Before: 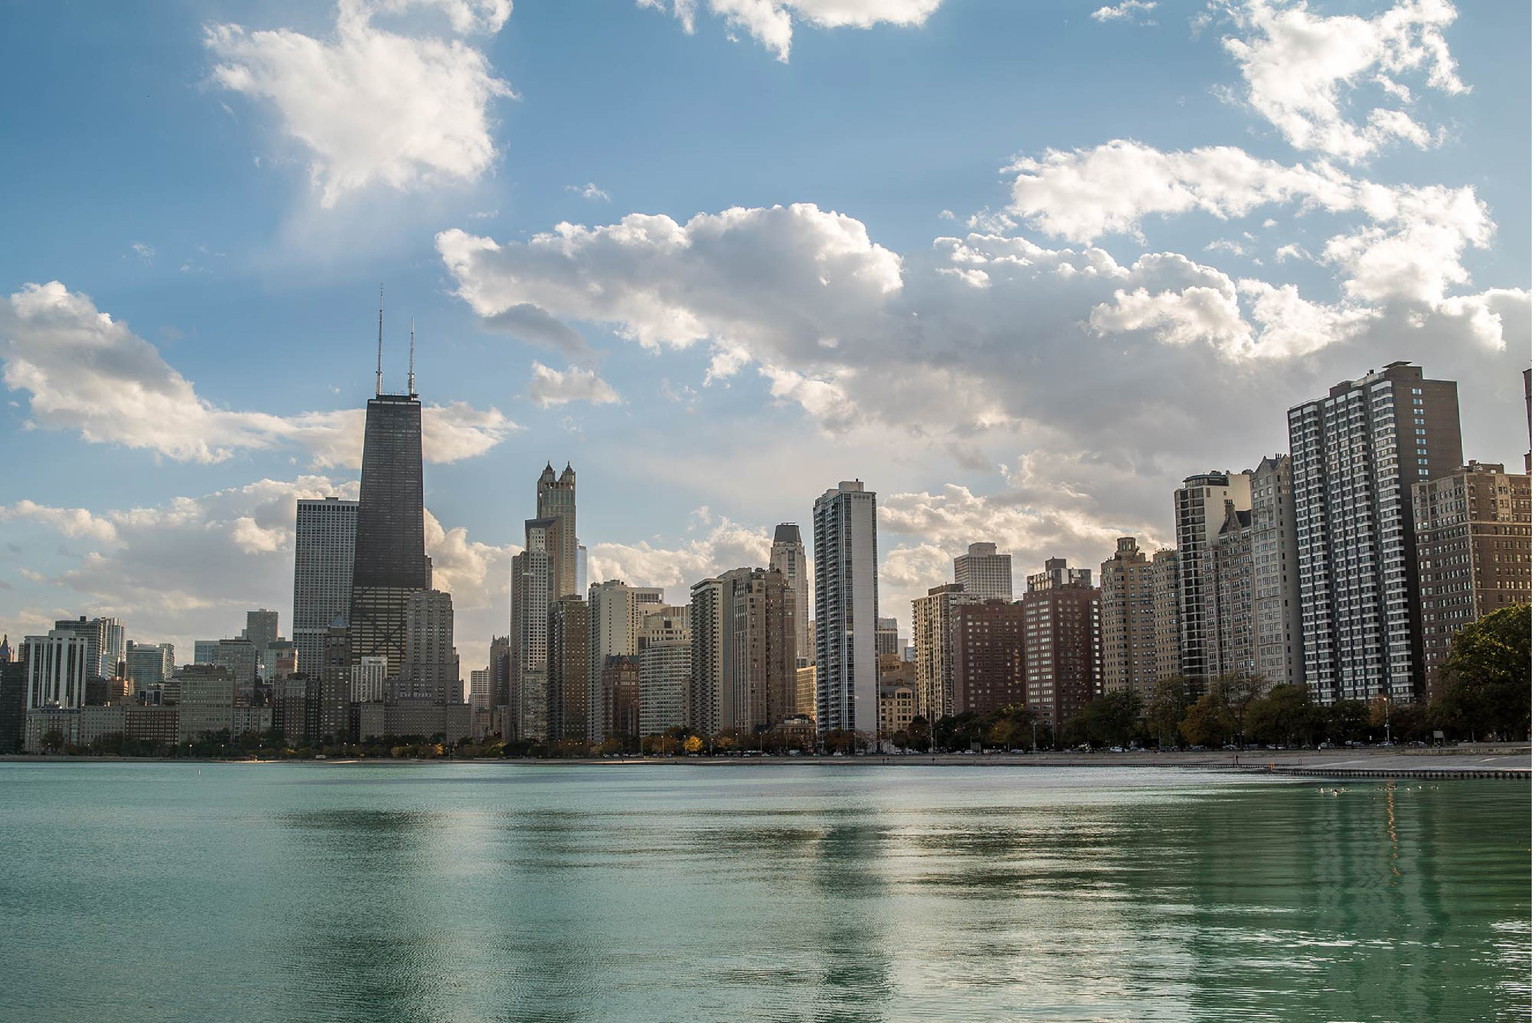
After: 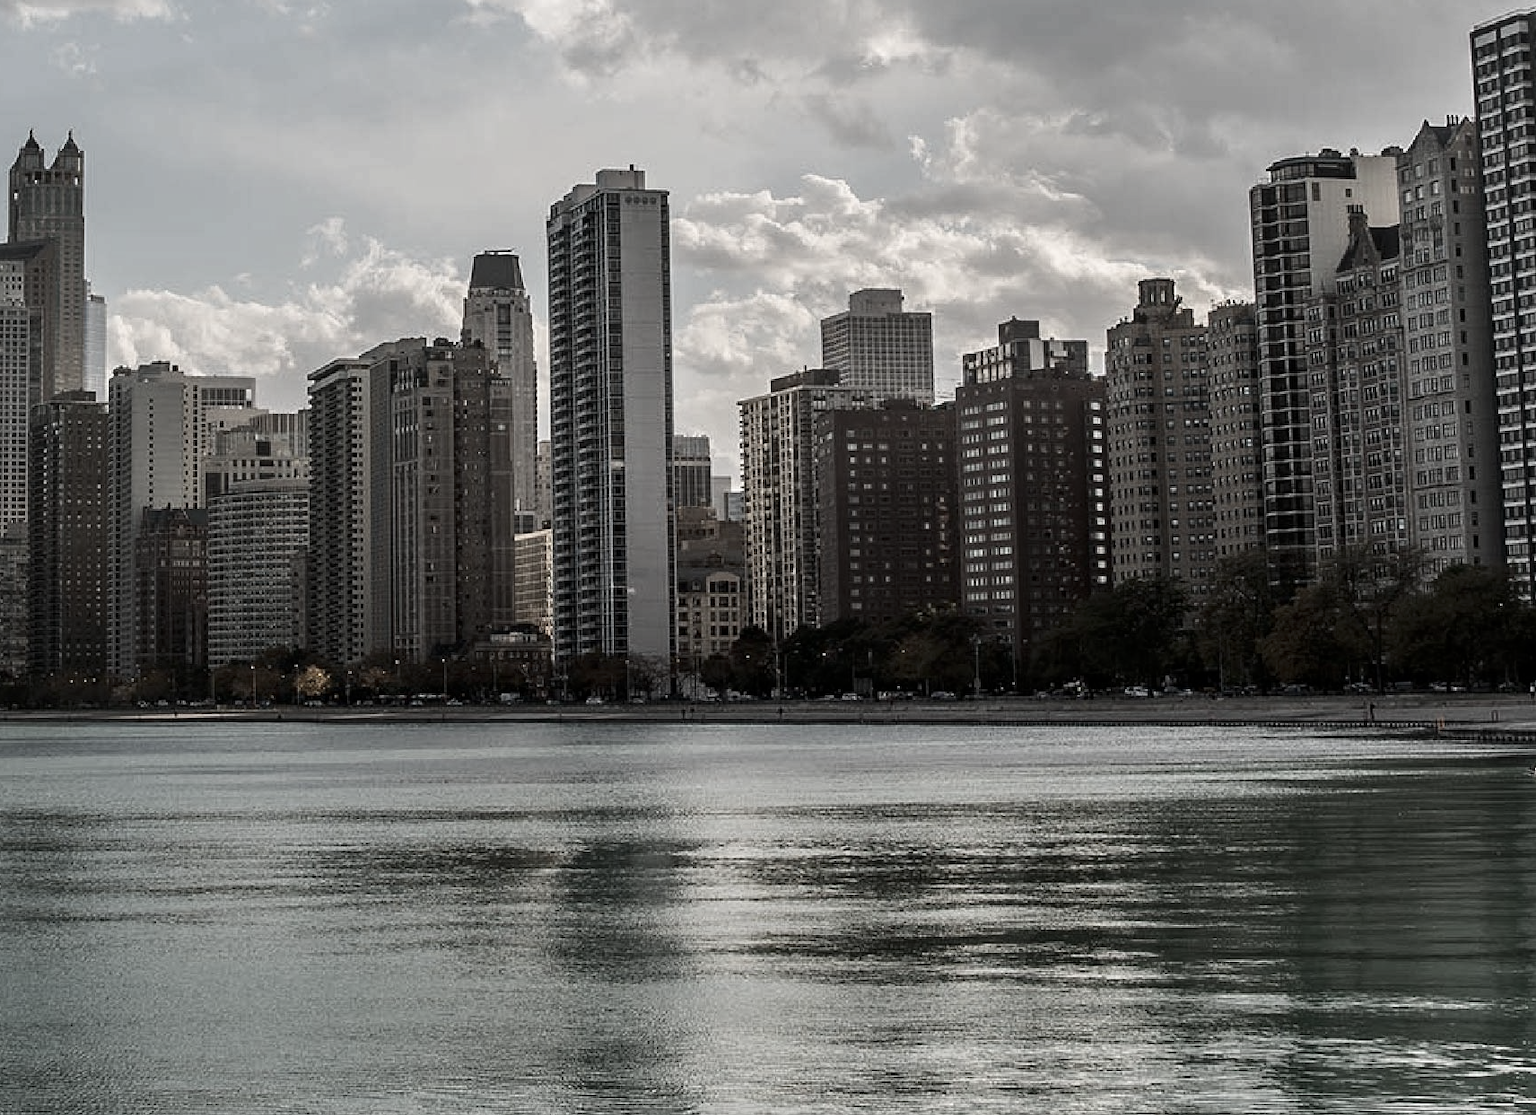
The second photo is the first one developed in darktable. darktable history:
contrast brightness saturation: contrast 0.124, brightness -0.117, saturation 0.202
crop: left 34.7%, top 38.562%, right 13.853%, bottom 5.319%
color correction: highlights b* -0.02, saturation 0.253
